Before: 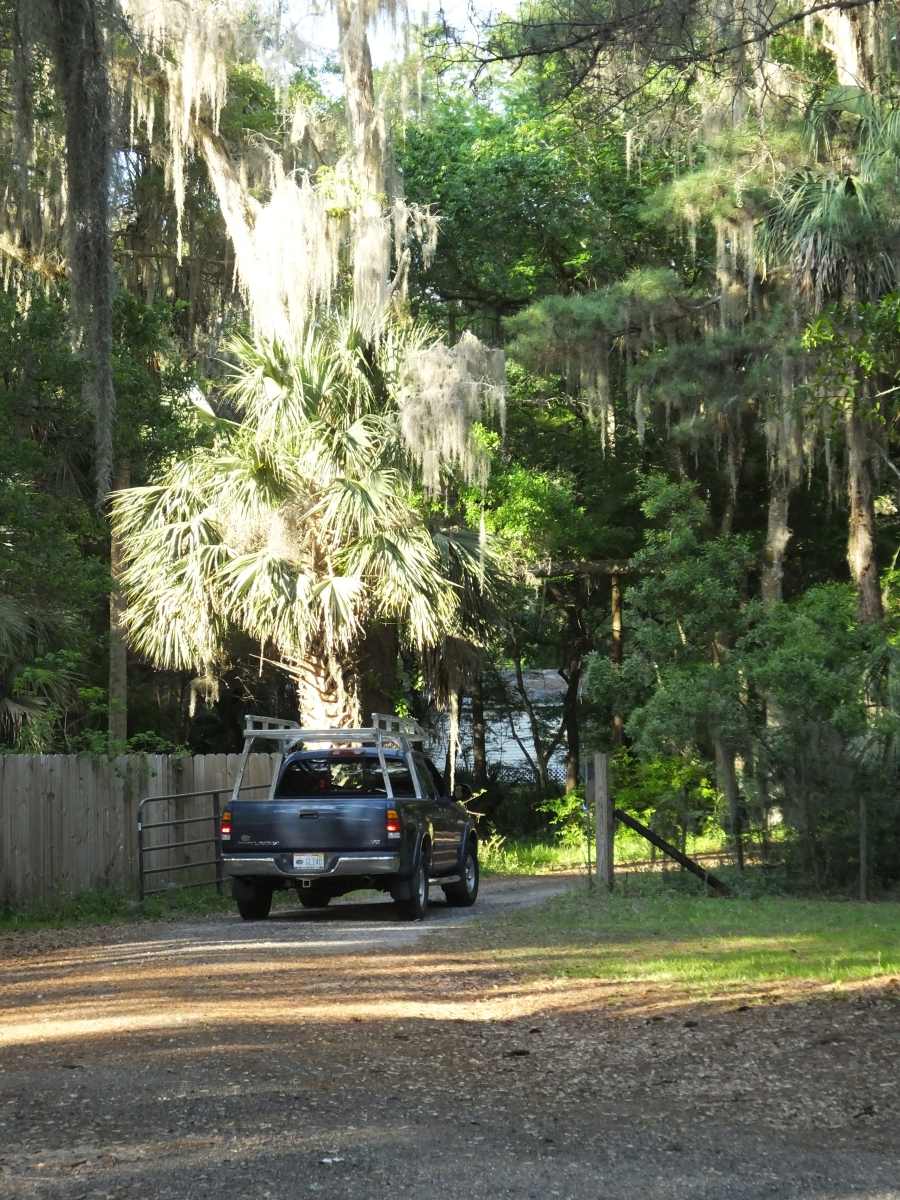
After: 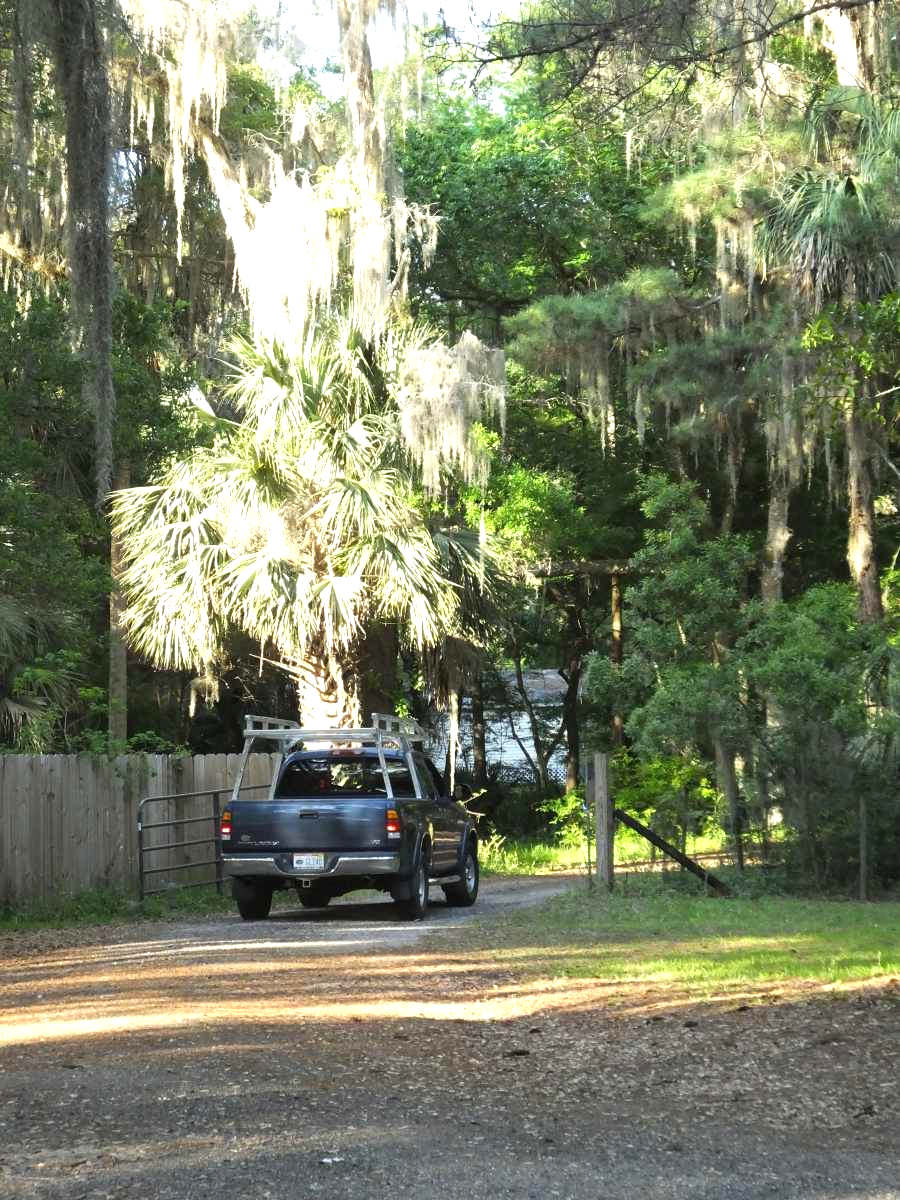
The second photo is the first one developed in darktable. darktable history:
exposure: exposure 0.508 EV, compensate exposure bias true, compensate highlight preservation false
